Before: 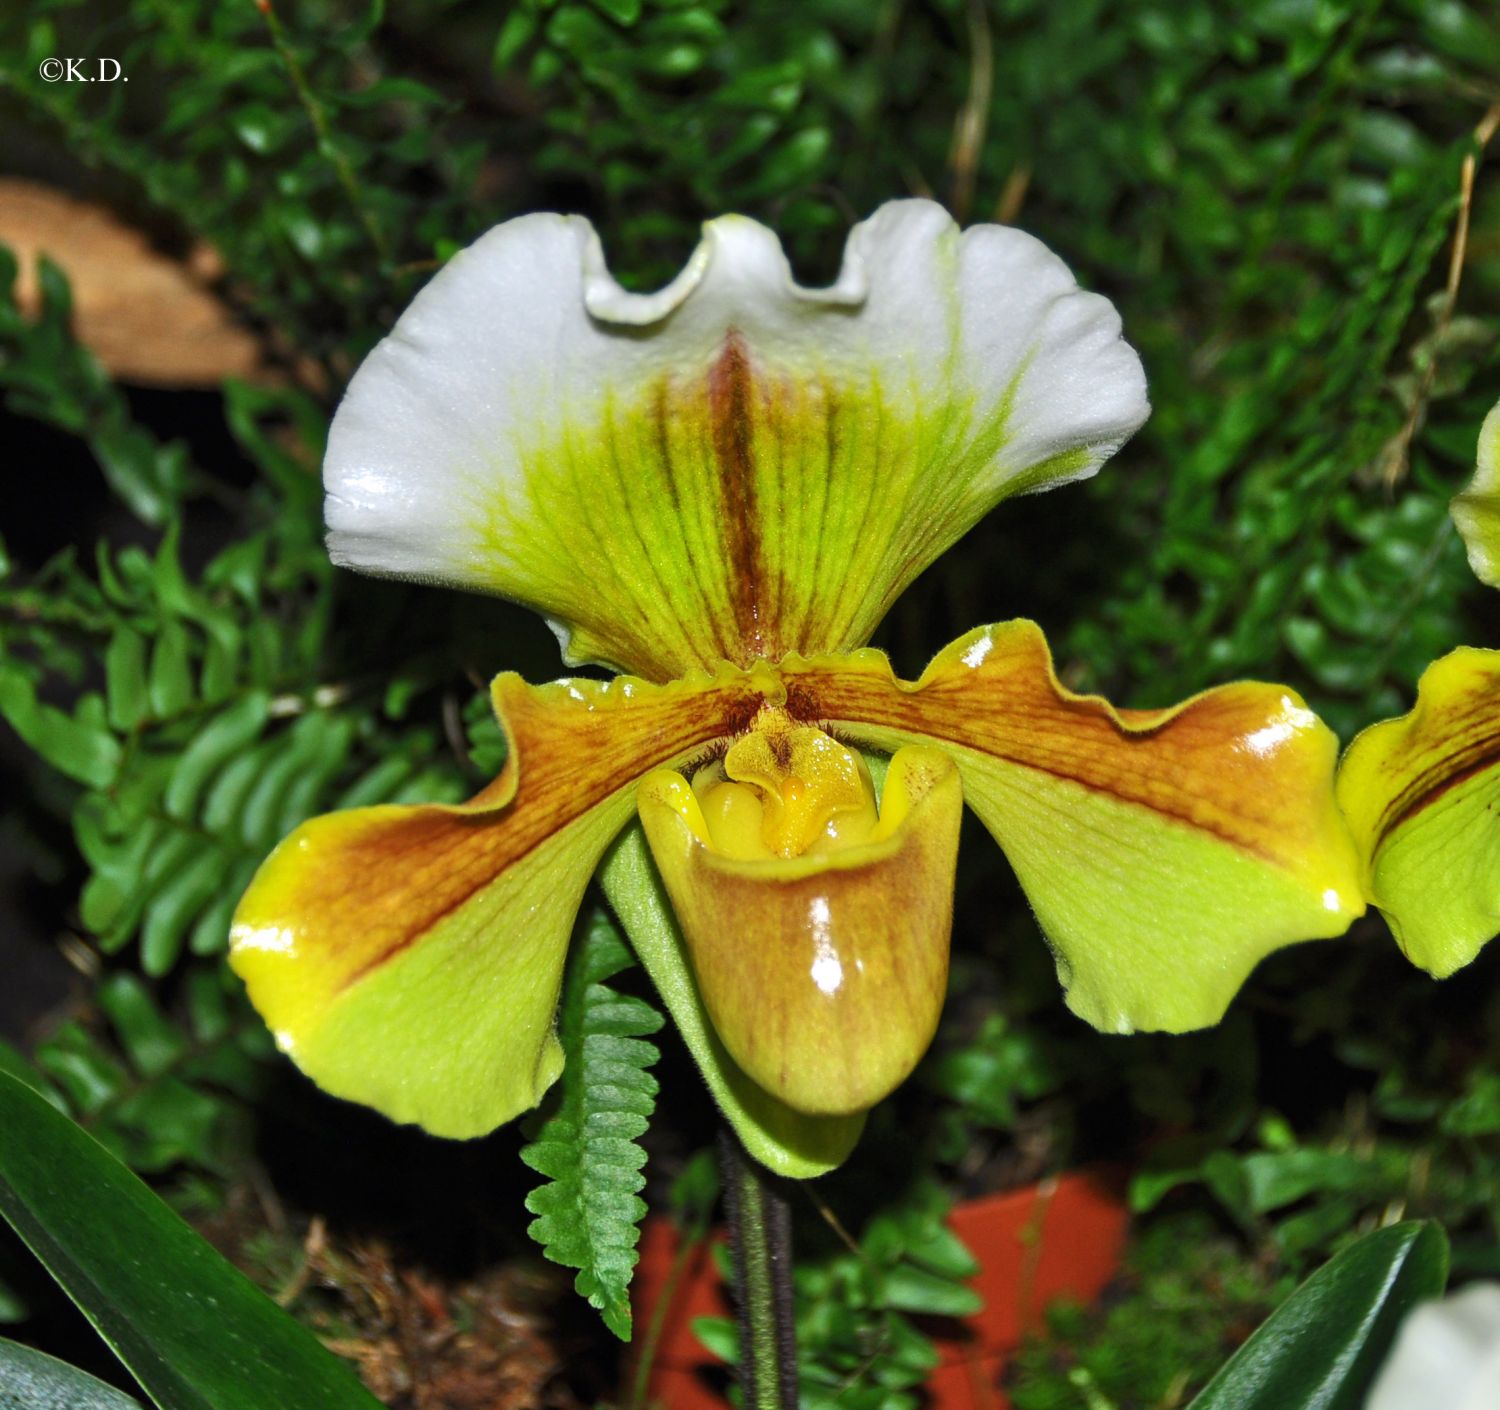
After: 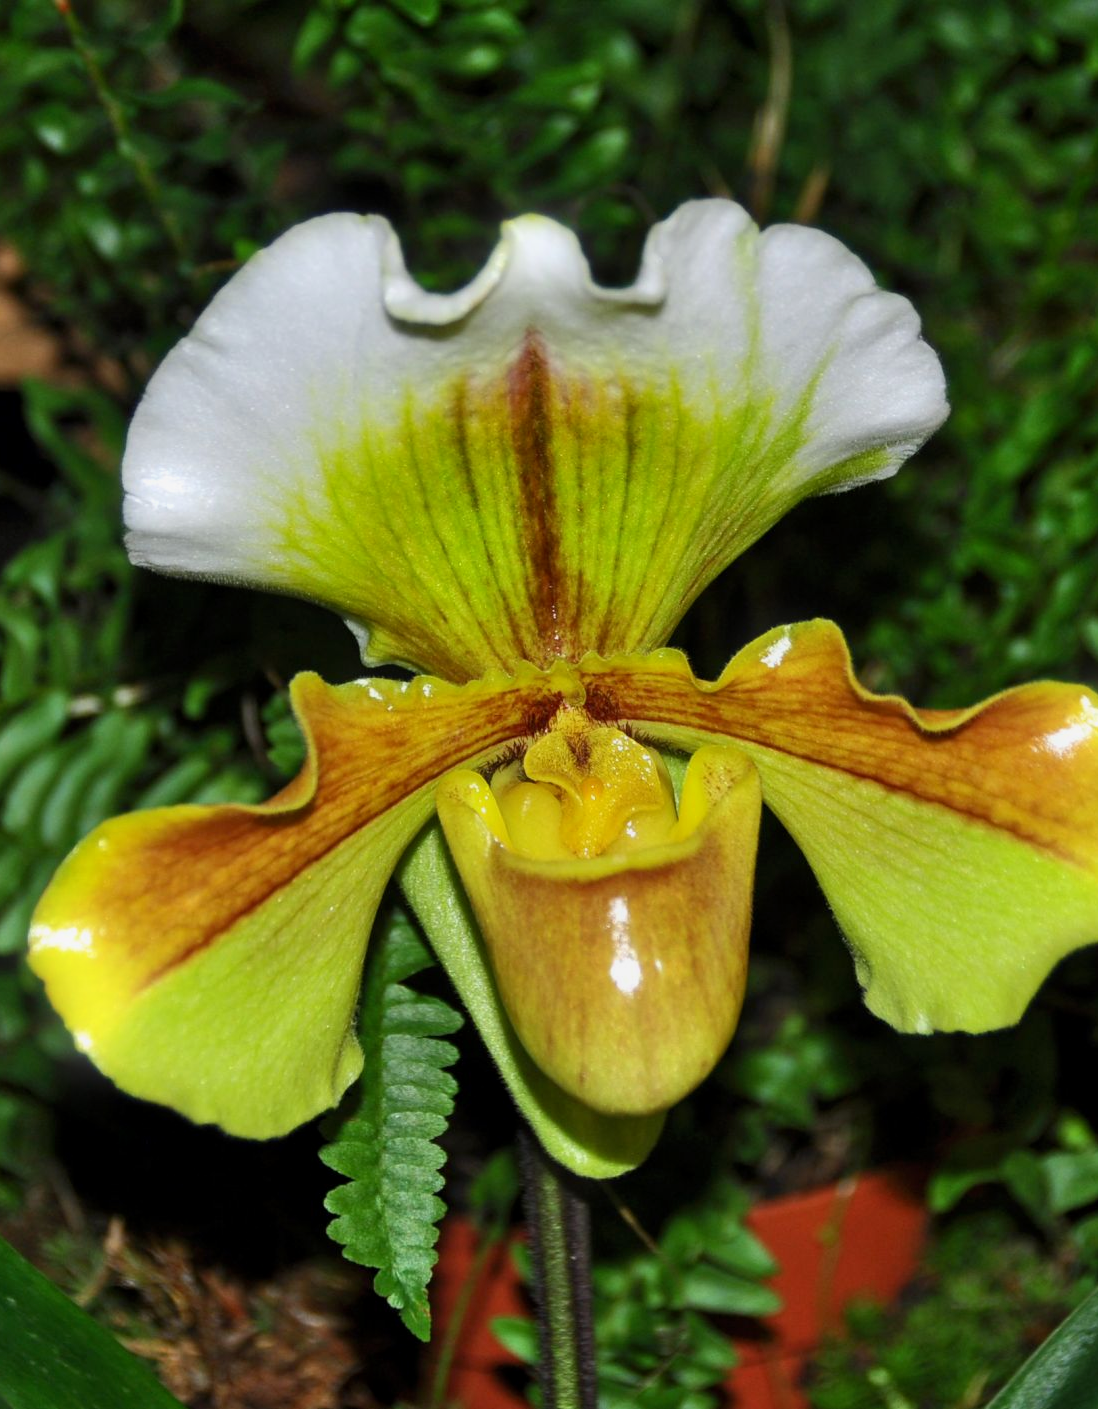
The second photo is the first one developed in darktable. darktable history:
exposure: black level correction 0.001, exposure -0.2 EV, compensate highlight preservation false
bloom: size 5%, threshold 95%, strength 15%
crop: left 13.443%, right 13.31%
